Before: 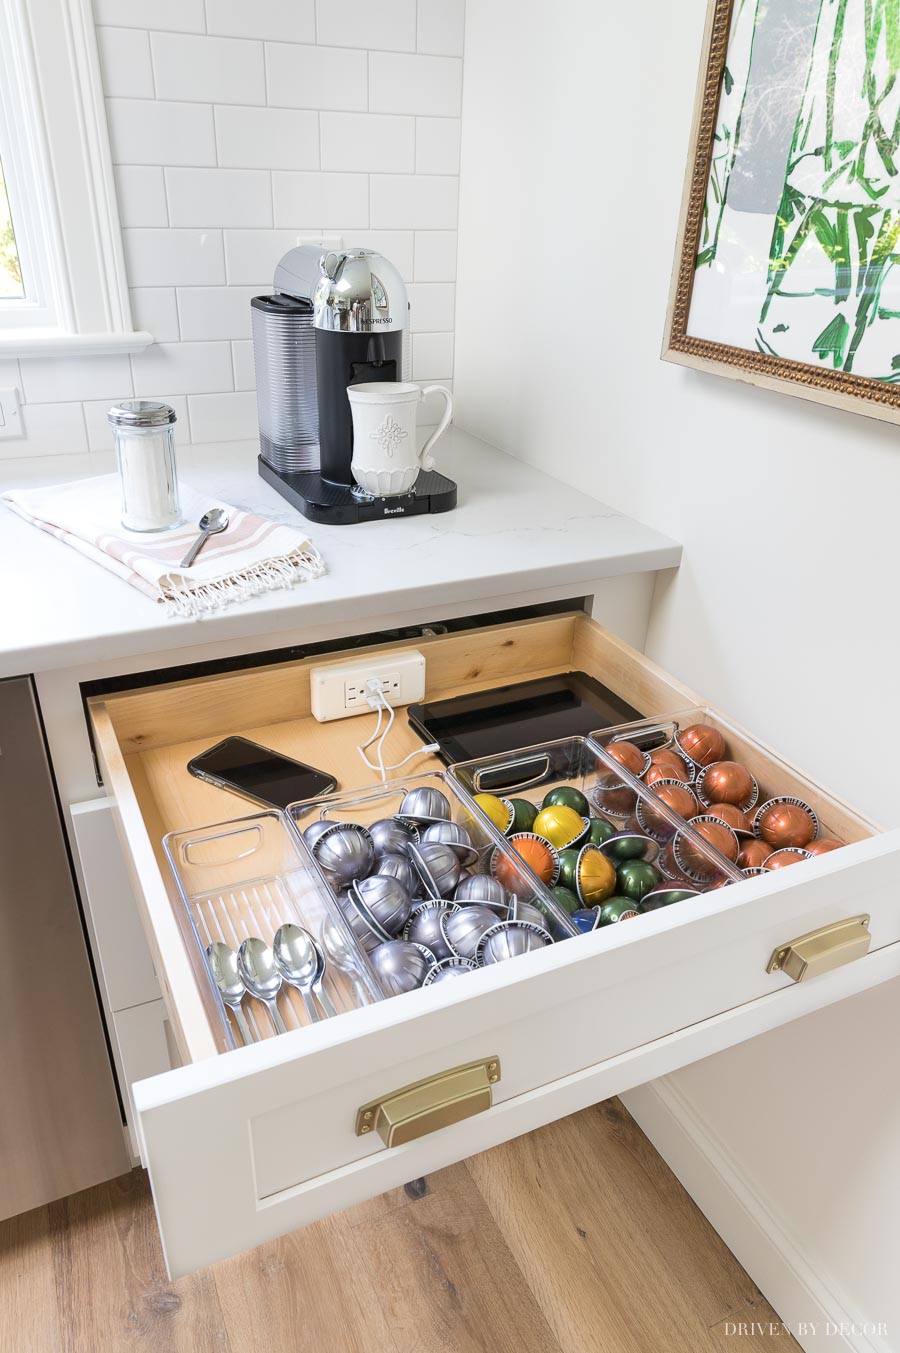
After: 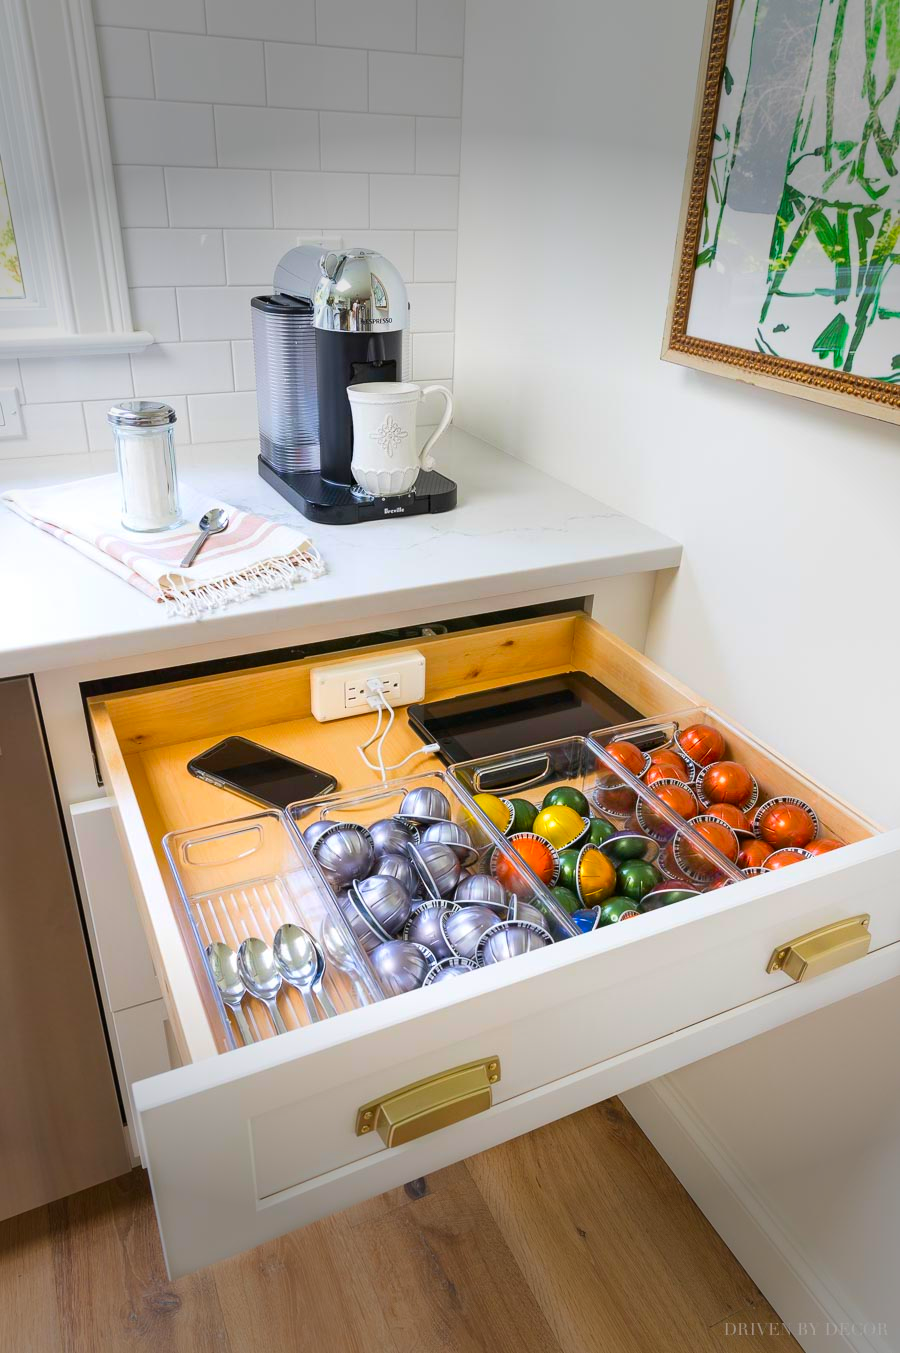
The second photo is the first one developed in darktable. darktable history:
color balance rgb: perceptual saturation grading › global saturation 20%, global vibrance 10%
contrast brightness saturation: saturation 0.5
vignetting: fall-off start 70.97%, brightness -0.584, saturation -0.118, width/height ratio 1.333
